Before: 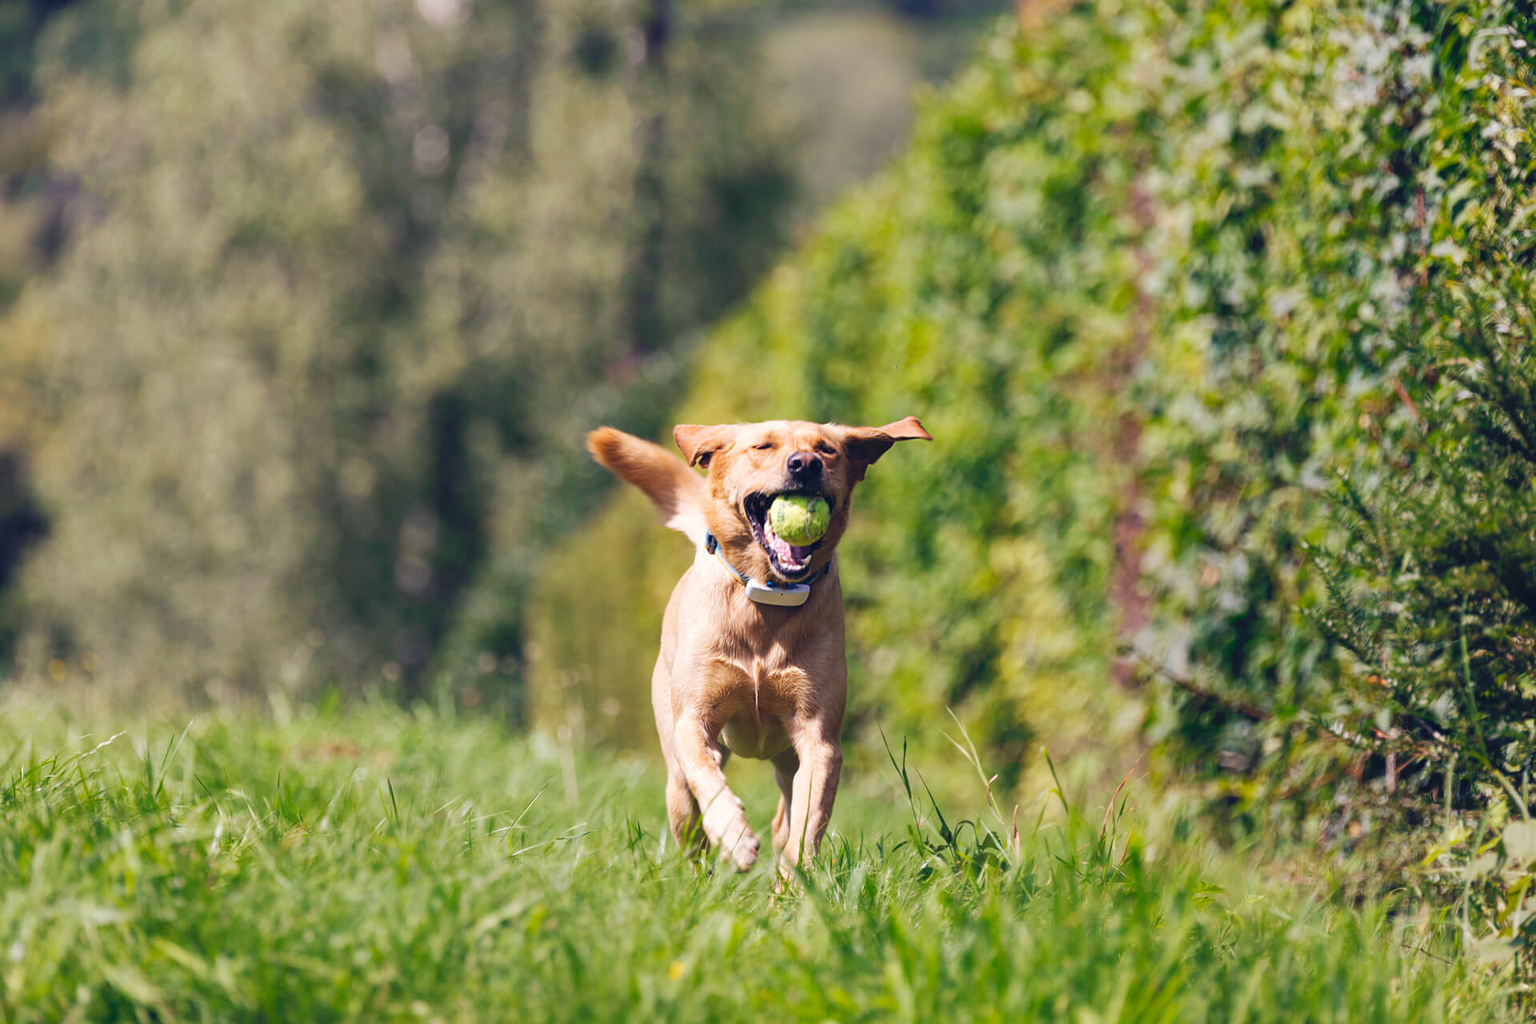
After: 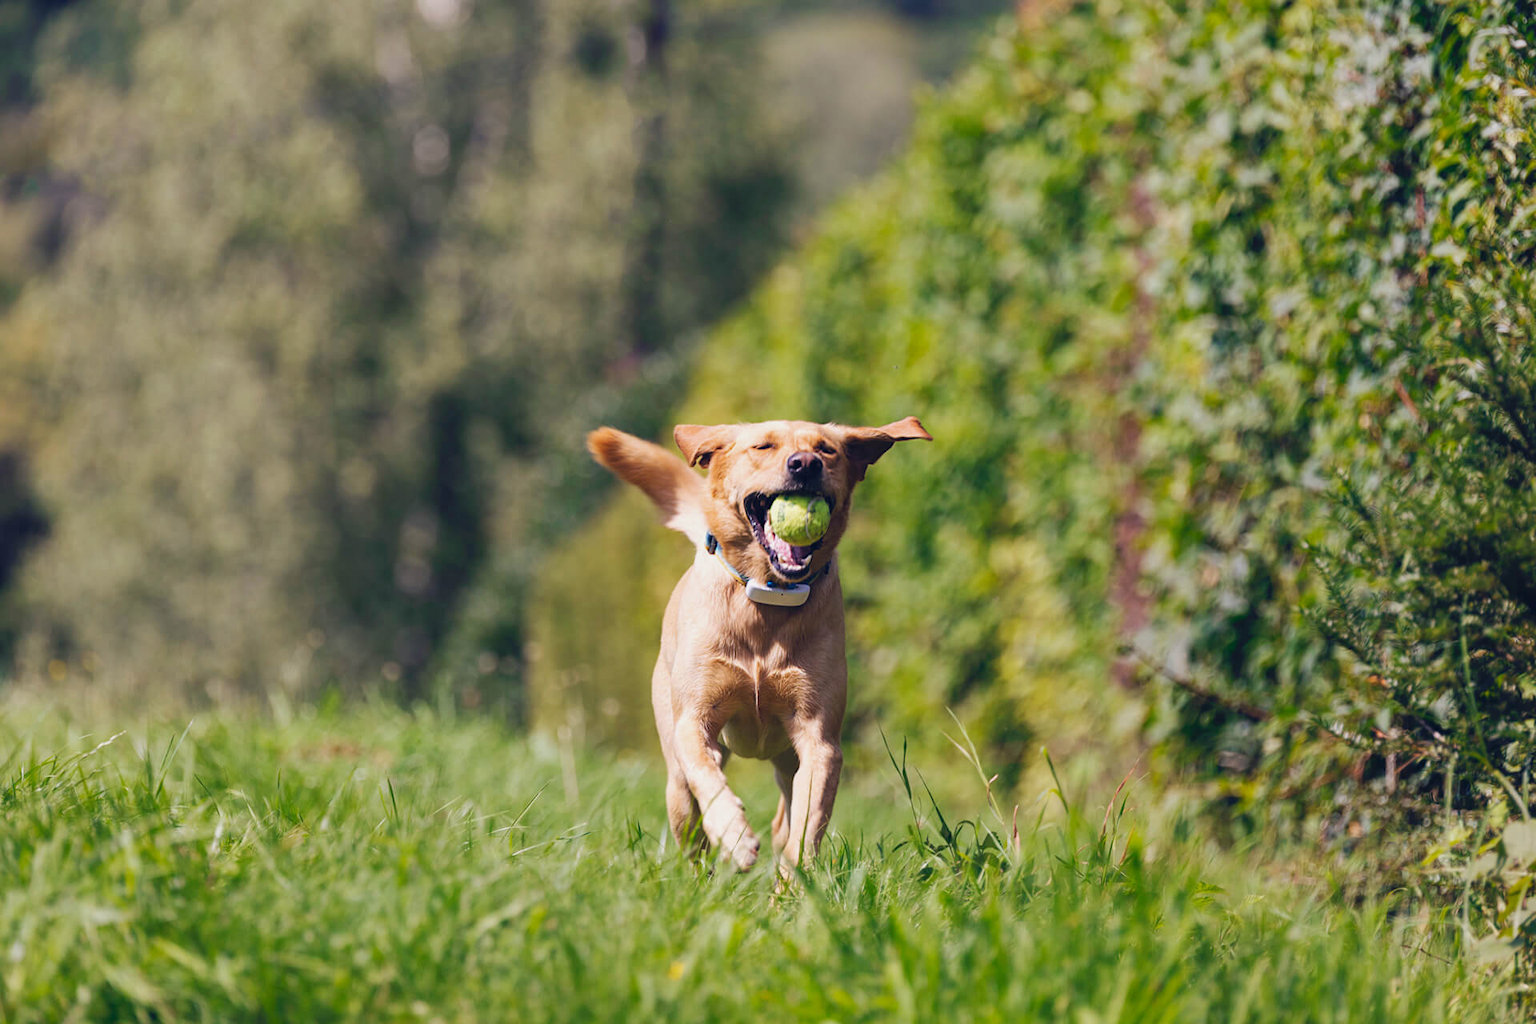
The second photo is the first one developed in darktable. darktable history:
exposure: exposure -0.183 EV, compensate highlight preservation false
